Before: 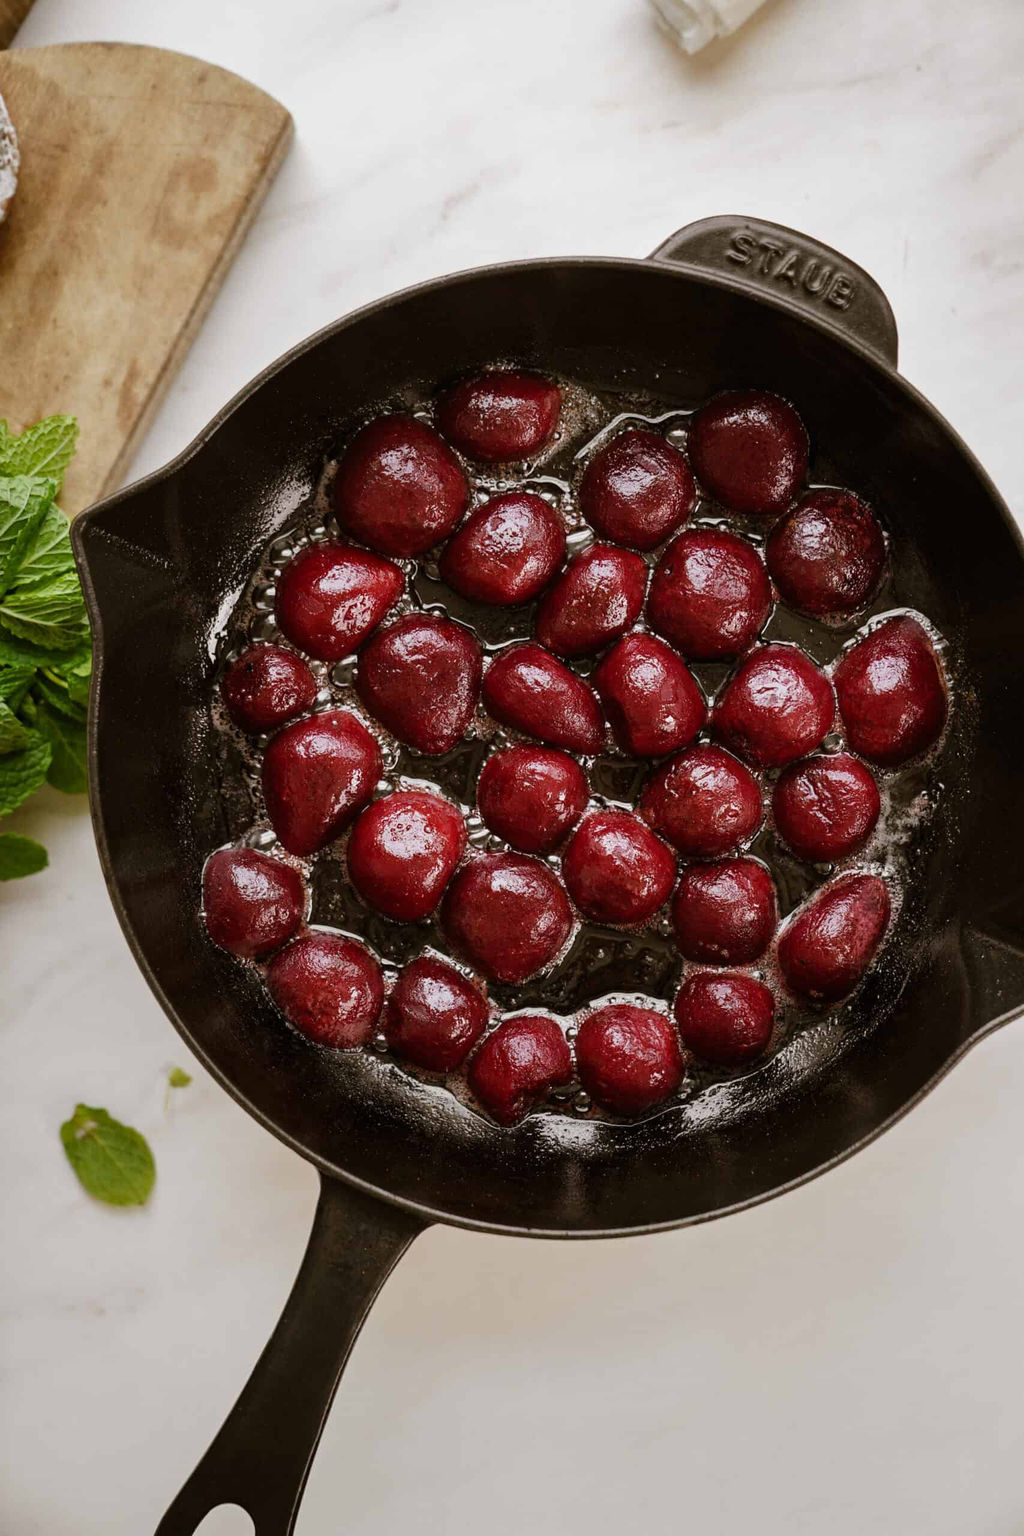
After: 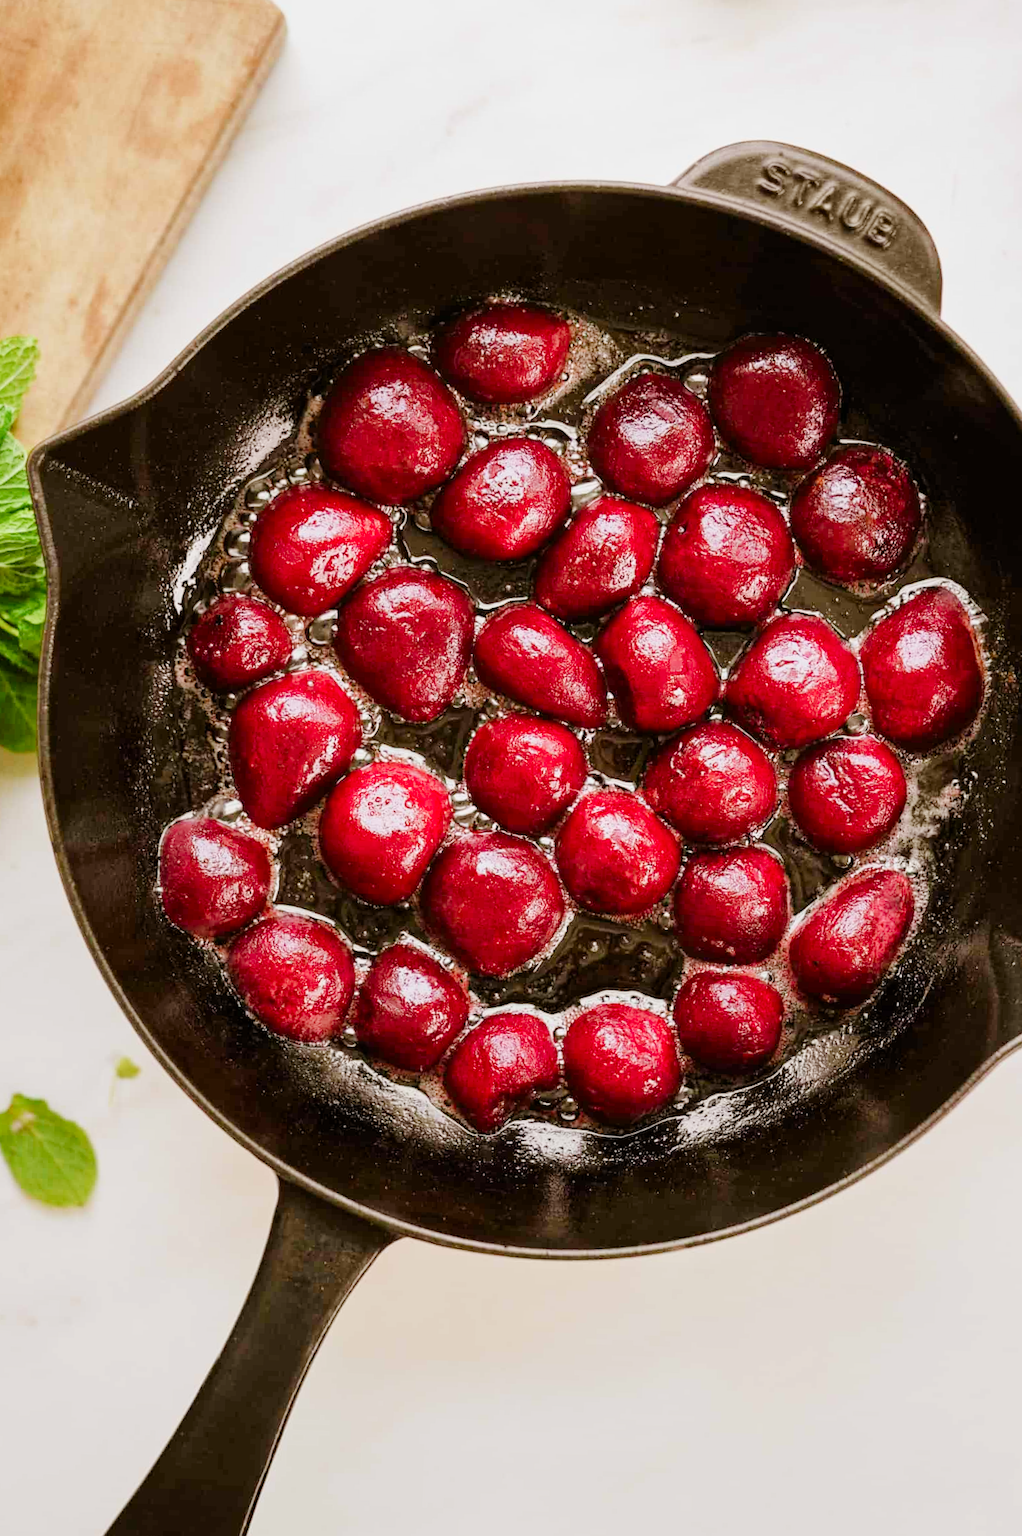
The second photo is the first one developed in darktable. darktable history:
color balance rgb: linear chroma grading › shadows -2.345%, linear chroma grading › highlights -14.803%, linear chroma grading › global chroma -9.432%, linear chroma grading › mid-tones -9.977%, perceptual saturation grading › global saturation 0.762%, perceptual brilliance grading › mid-tones 9.057%, perceptual brilliance grading › shadows 15.674%
crop and rotate: angle -1.86°, left 3.15%, top 4.08%, right 1.623%, bottom 0.506%
contrast brightness saturation: saturation 0.49
exposure: black level correction 0, exposure 1.19 EV, compensate highlight preservation false
filmic rgb: black relative exposure -7.65 EV, white relative exposure 4.56 EV, threshold 2.98 EV, hardness 3.61, enable highlight reconstruction true
